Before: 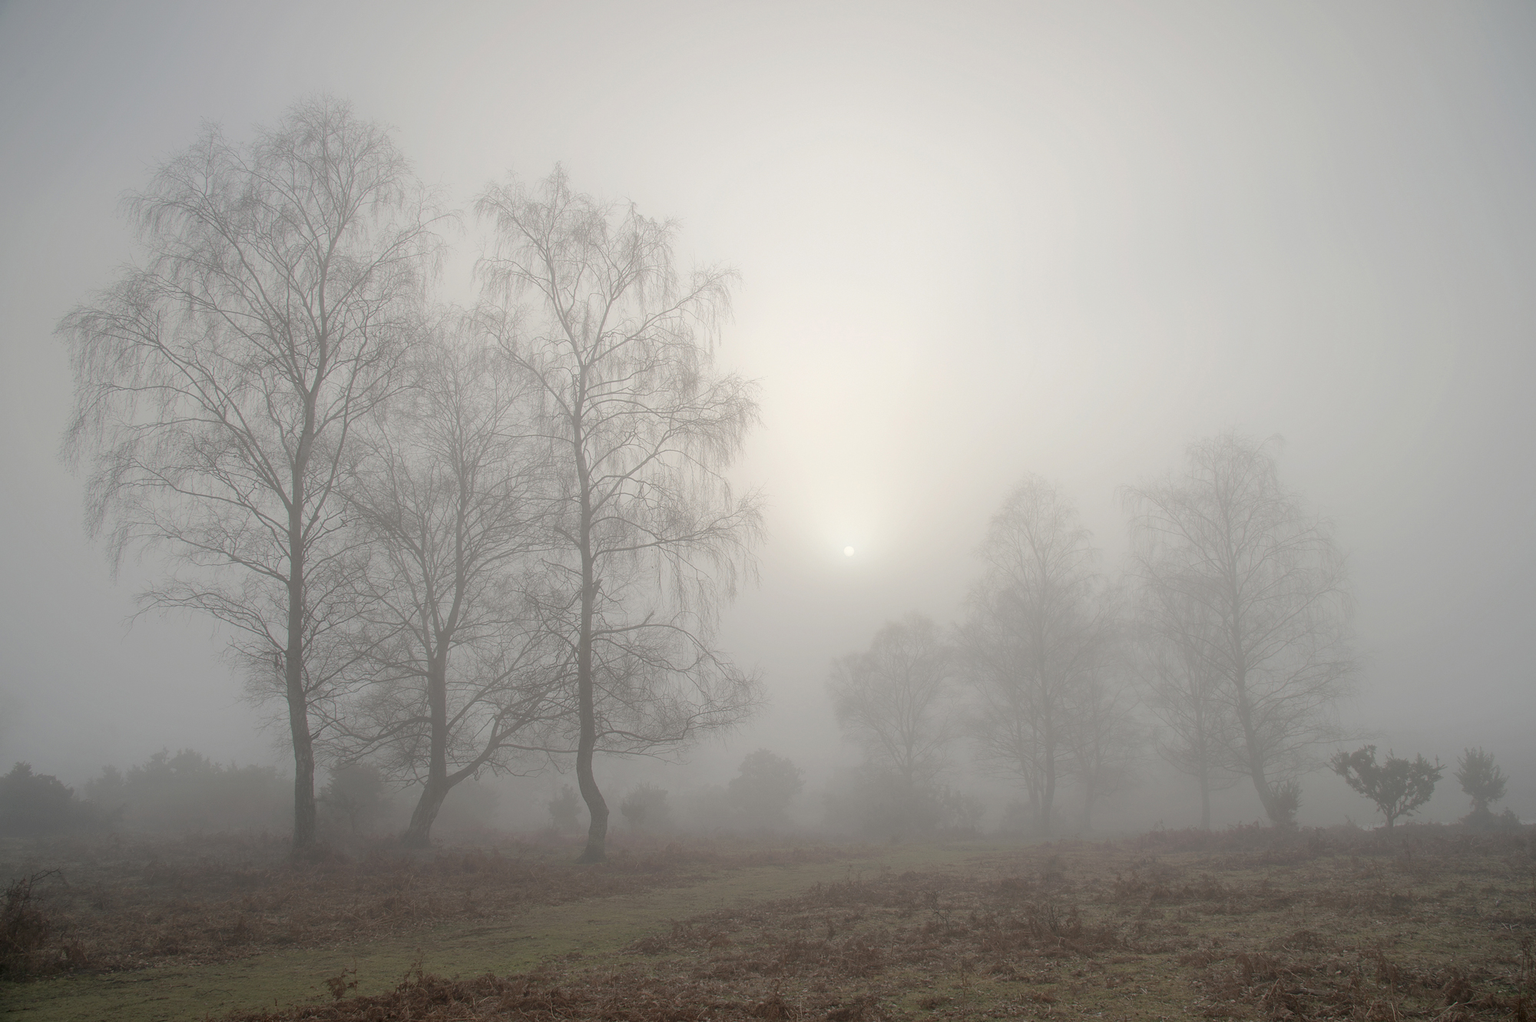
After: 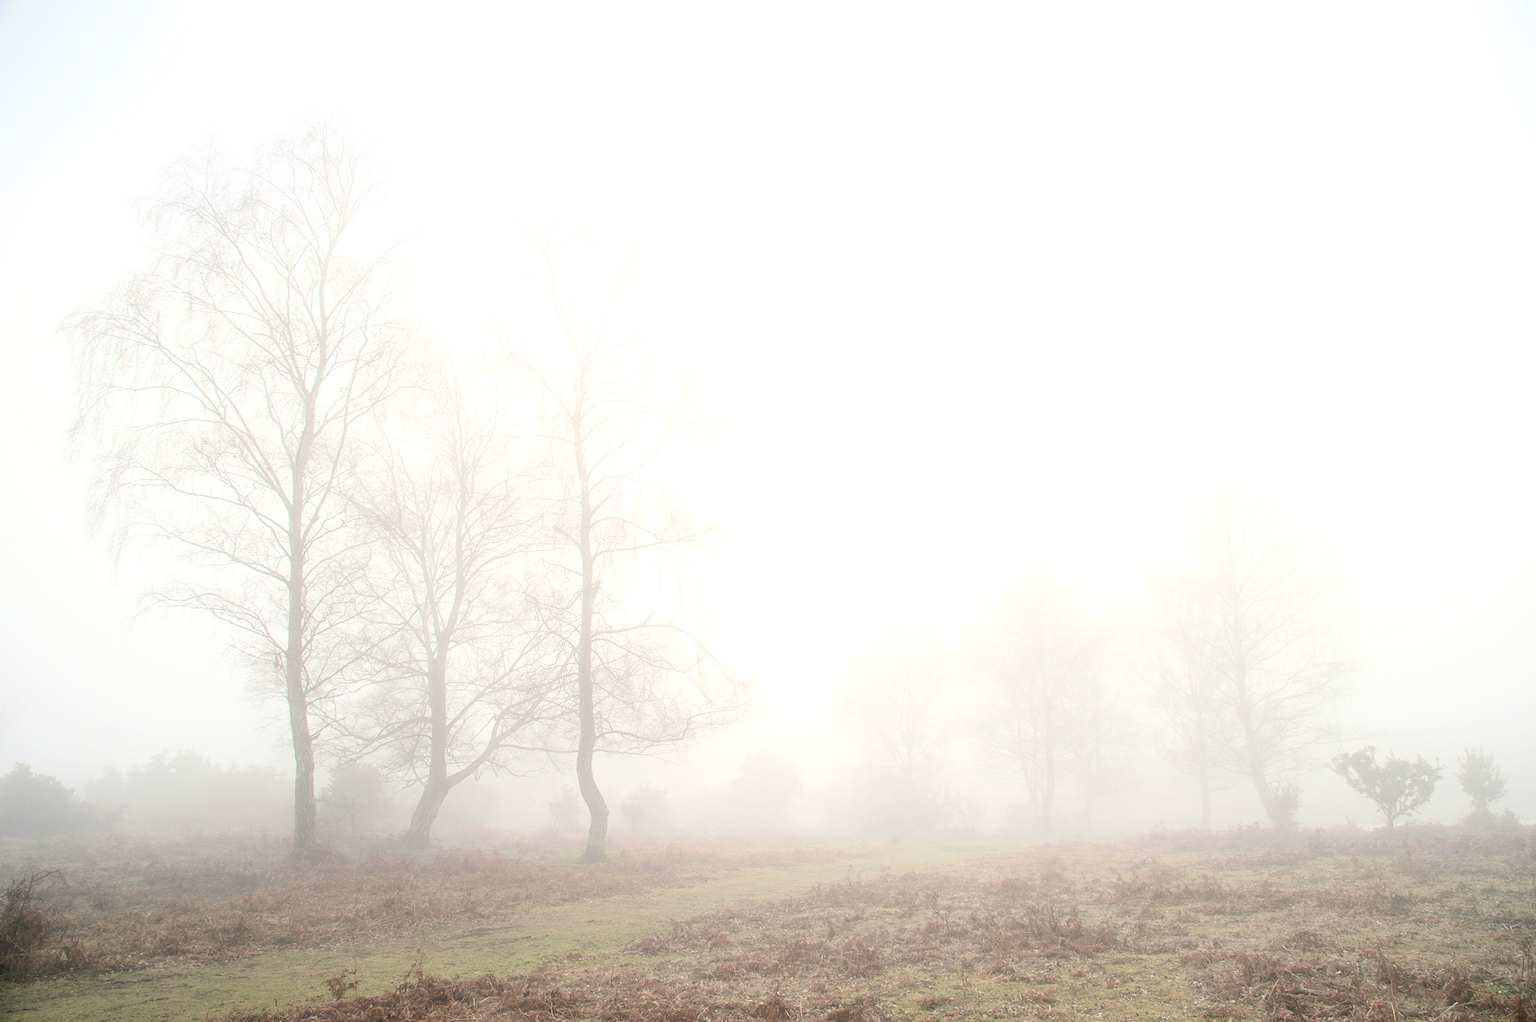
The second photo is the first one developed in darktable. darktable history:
contrast brightness saturation: contrast 0.205, brightness 0.159, saturation 0.226
tone equalizer: -8 EV -0.418 EV, -7 EV -0.357 EV, -6 EV -0.307 EV, -5 EV -0.223 EV, -3 EV 0.246 EV, -2 EV 0.318 EV, -1 EV 0.393 EV, +0 EV 0.399 EV
haze removal: strength -0.11, compatibility mode true, adaptive false
exposure: black level correction 0, exposure 1 EV, compensate exposure bias true, compensate highlight preservation false
